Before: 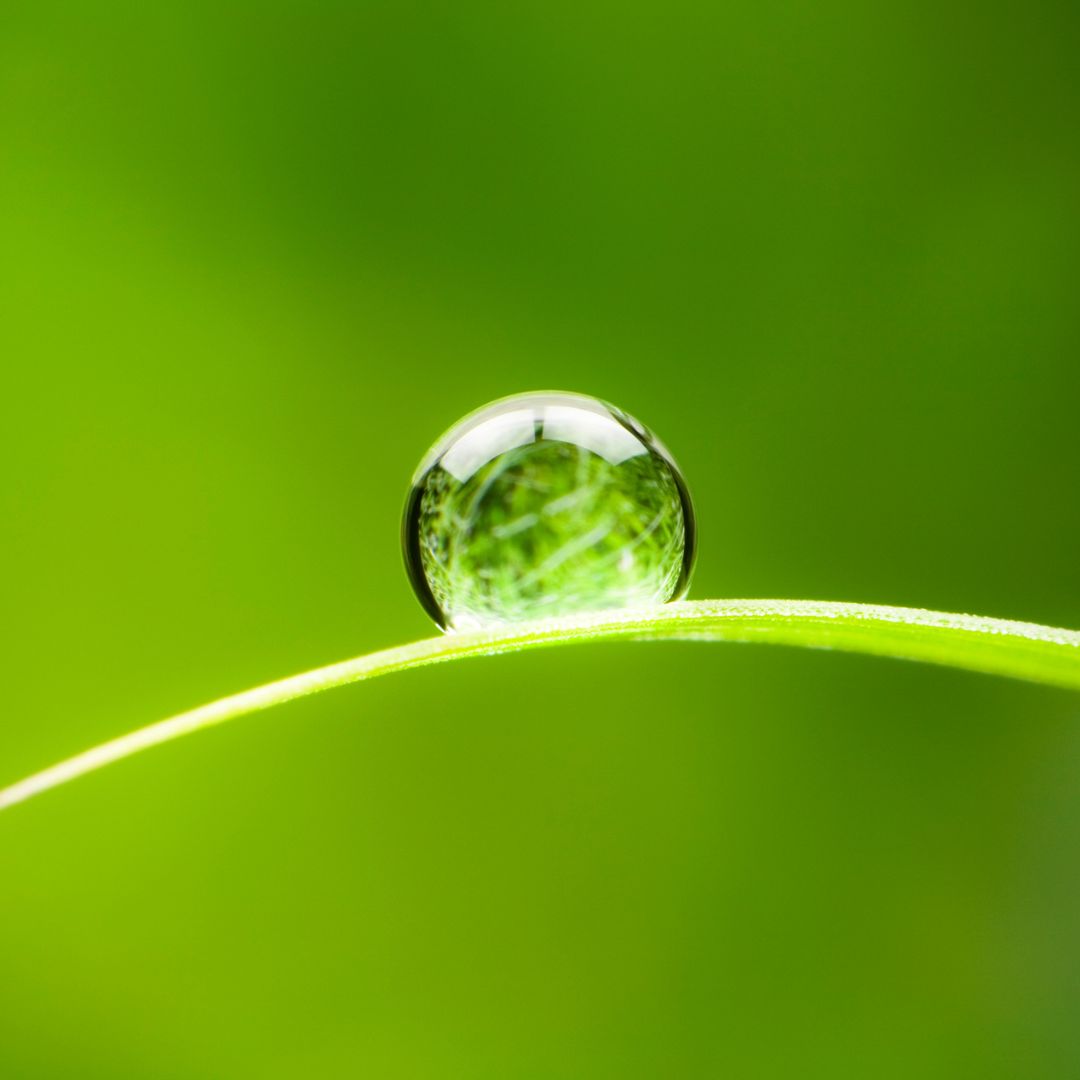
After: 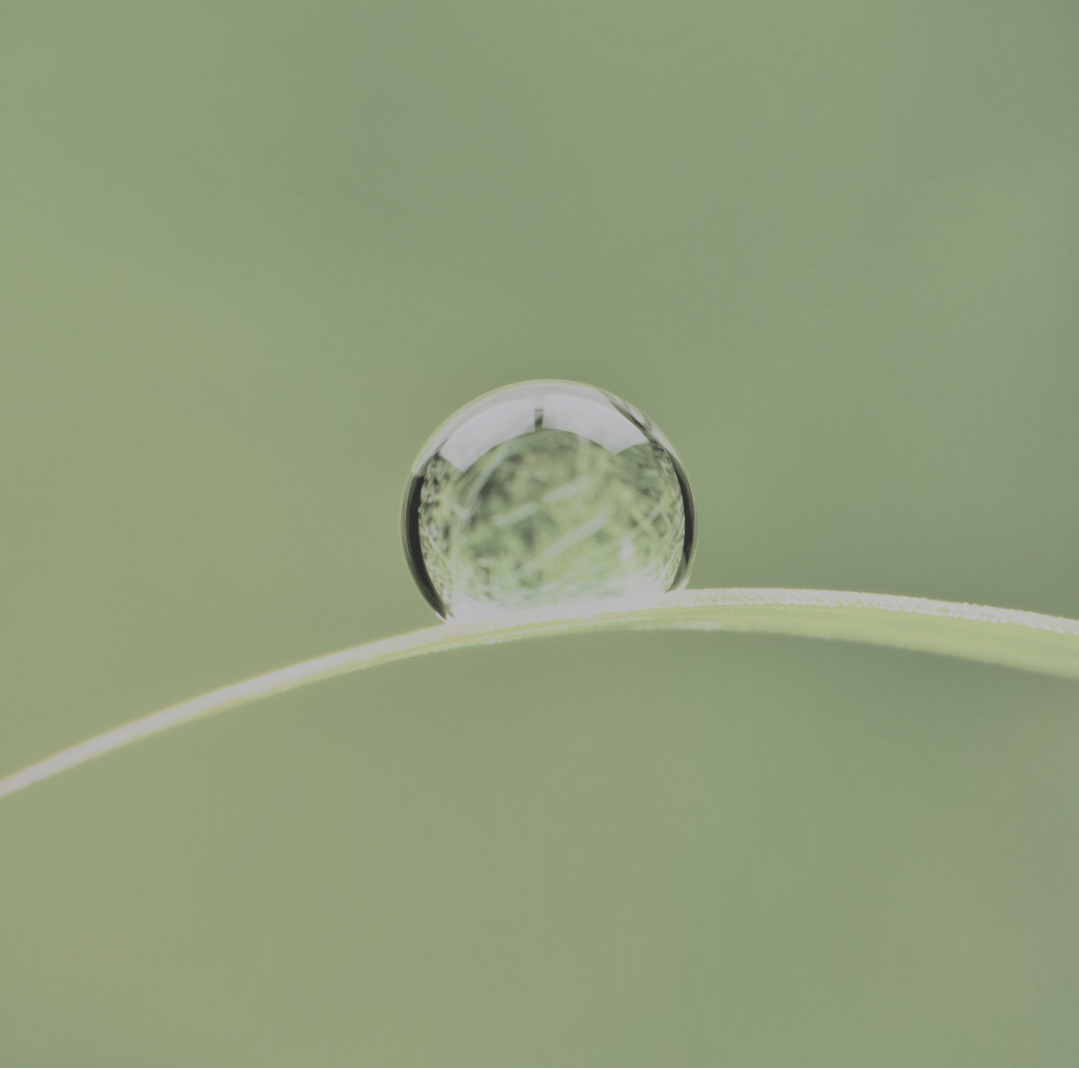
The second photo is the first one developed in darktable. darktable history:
crop: top 1.049%, right 0.001%
tone equalizer: -7 EV 0.15 EV, -6 EV 0.6 EV, -5 EV 1.15 EV, -4 EV 1.33 EV, -3 EV 1.15 EV, -2 EV 0.6 EV, -1 EV 0.15 EV, mask exposure compensation -0.5 EV
haze removal: strength 0.29, distance 0.25, compatibility mode true, adaptive false
filmic rgb: black relative exposure -7.5 EV, white relative exposure 5 EV, hardness 3.31, contrast 1.3, contrast in shadows safe
color zones: curves: ch1 [(0, 0.513) (0.143, 0.524) (0.286, 0.511) (0.429, 0.506) (0.571, 0.503) (0.714, 0.503) (0.857, 0.508) (1, 0.513)]
shadows and highlights: white point adjustment -3.64, highlights -63.34, highlights color adjustment 42%, soften with gaussian
contrast brightness saturation: contrast -0.32, brightness 0.75, saturation -0.78
